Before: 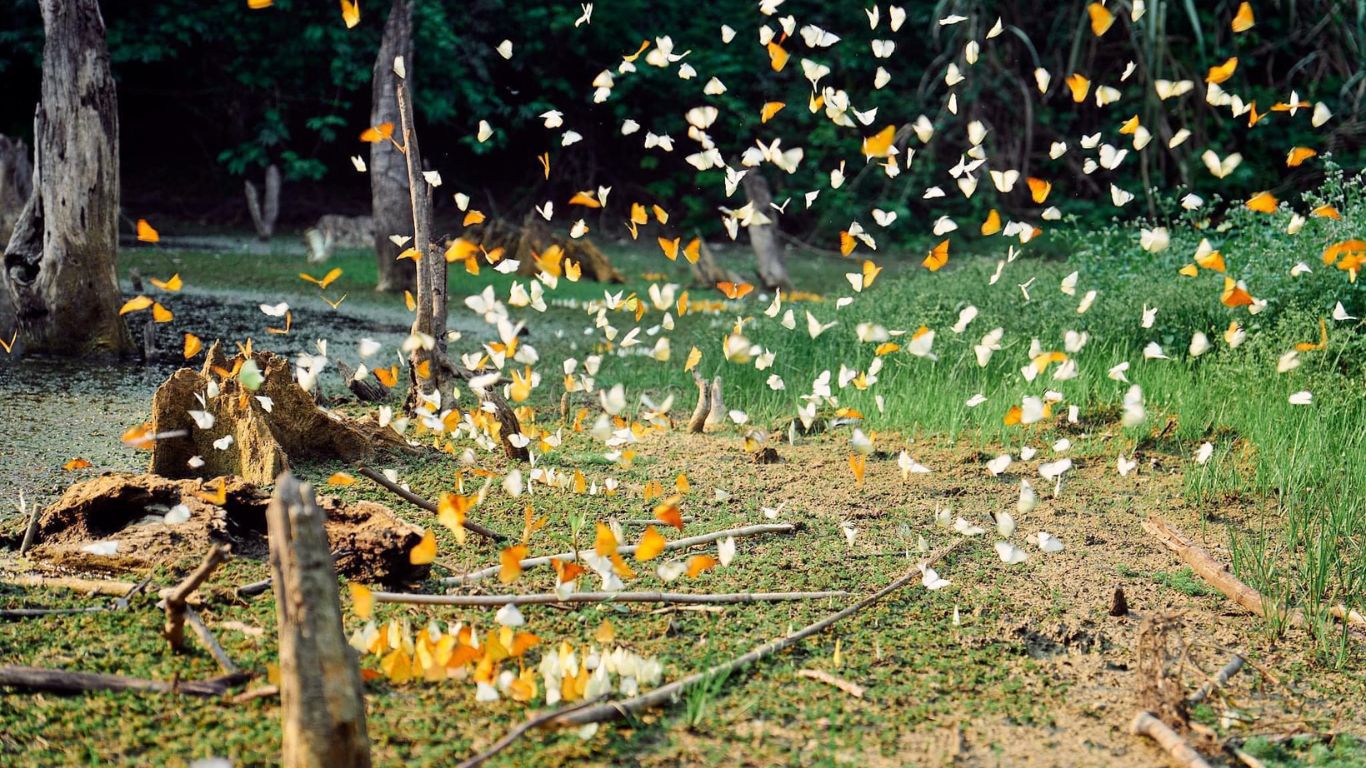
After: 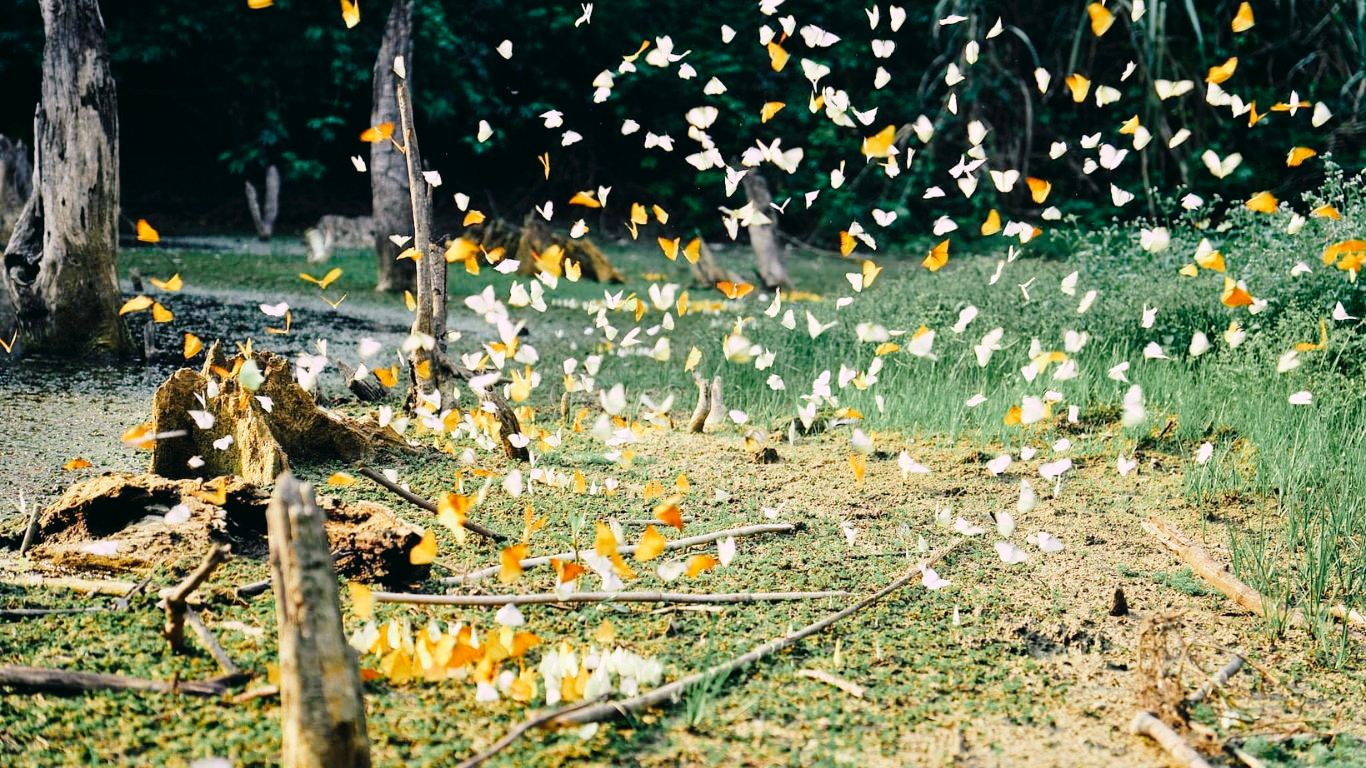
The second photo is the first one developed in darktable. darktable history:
tone curve: curves: ch0 [(0, 0) (0.003, 0.012) (0.011, 0.015) (0.025, 0.023) (0.044, 0.036) (0.069, 0.047) (0.1, 0.062) (0.136, 0.1) (0.177, 0.15) (0.224, 0.219) (0.277, 0.3) (0.335, 0.401) (0.399, 0.49) (0.468, 0.569) (0.543, 0.641) (0.623, 0.73) (0.709, 0.806) (0.801, 0.88) (0.898, 0.939) (1, 1)], preserve colors none
color look up table: target L [98.17, 98.36, 88.06, 90.02, 86.94, 67.9, 60.05, 57.91, 55.98, 33.22, 26.5, 9.895, 200.98, 92.27, 85.84, 77.39, 74.42, 70.71, 67.55, 61.62, 56.66, 56.08, 49.19, 43.26, 38.23, 30.87, 29.73, 21.54, 96.04, 83.8, 76.67, 64.05, 69.67, 55.77, 62.58, 46.44, 44.82, 34.56, 33.21, 27.92, 30.19, 12.33, 5.831, 95.54, 79.03, 59.95, 61.07, 54.28, 43.03], target a [-25.1, -18.1, -13.42, -26.6, -28.59, -17.48, -32.74, -31.16, -21.98, -22.25, -10.89, -17.89, 0, -2.238, -2.181, 6.988, 13.51, 28.71, 29.27, 4.606, 31.97, 56.71, 28.82, 64.48, 54.72, 3, 39.25, 29.38, 17.15, 7.263, 31.12, 19.11, 43.47, 6.821, 29.97, 58.86, 51.06, 19.77, 22.52, 1.64, 37.91, 13.86, 7.524, -42.3, -23.89, -26.06, -2.259, -14.03, -23.5], target b [37.7, 11.72, 15.69, 30.09, 9.938, 4.759, 30.99, 11.38, 26.04, 12.92, 25.17, 3.944, -0.001, 29.11, 53.73, 3.423, 75.84, 15.56, 47.61, 51.91, 55.43, 25.71, 26.83, 48.11, 21.49, 3.975, 34.97, 14.94, -8.595, -28.51, -16.5, -20.63, -34.04, -61.94, -43.71, -6.722, -28.83, -56.71, -7.967, -30.52, -63.18, -29.47, -9.815, -9.988, -17.75, -8.419, -1.74, -35.51, -8.384], num patches 49
